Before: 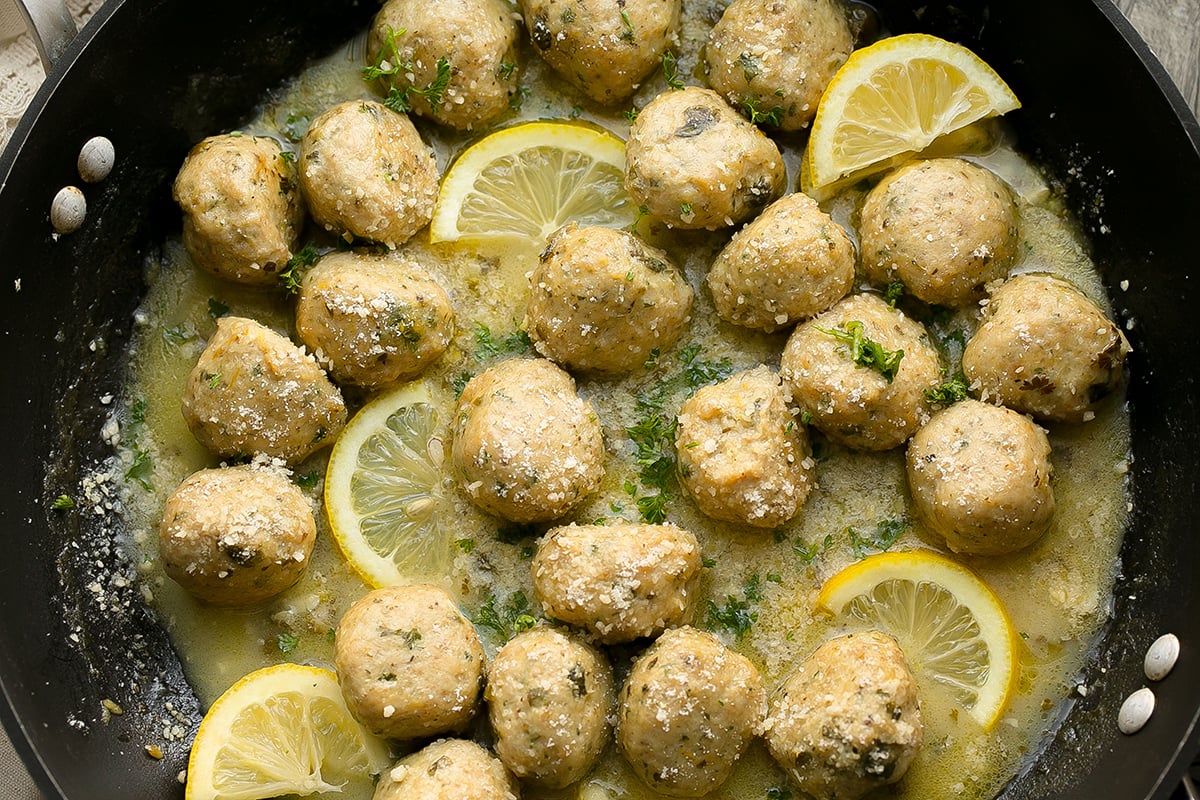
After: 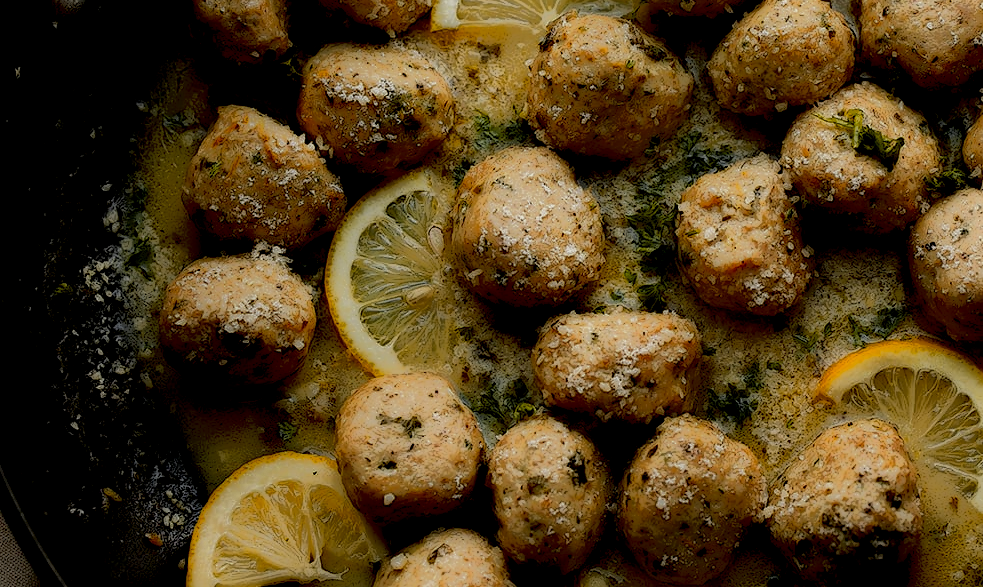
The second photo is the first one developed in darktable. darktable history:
local contrast: highlights 1%, shadows 242%, detail 164%, midtone range 0.008
crop: top 26.594%, right 18.051%
color zones: curves: ch1 [(0.29, 0.492) (0.373, 0.185) (0.509, 0.481)]; ch2 [(0.25, 0.462) (0.749, 0.457)]
